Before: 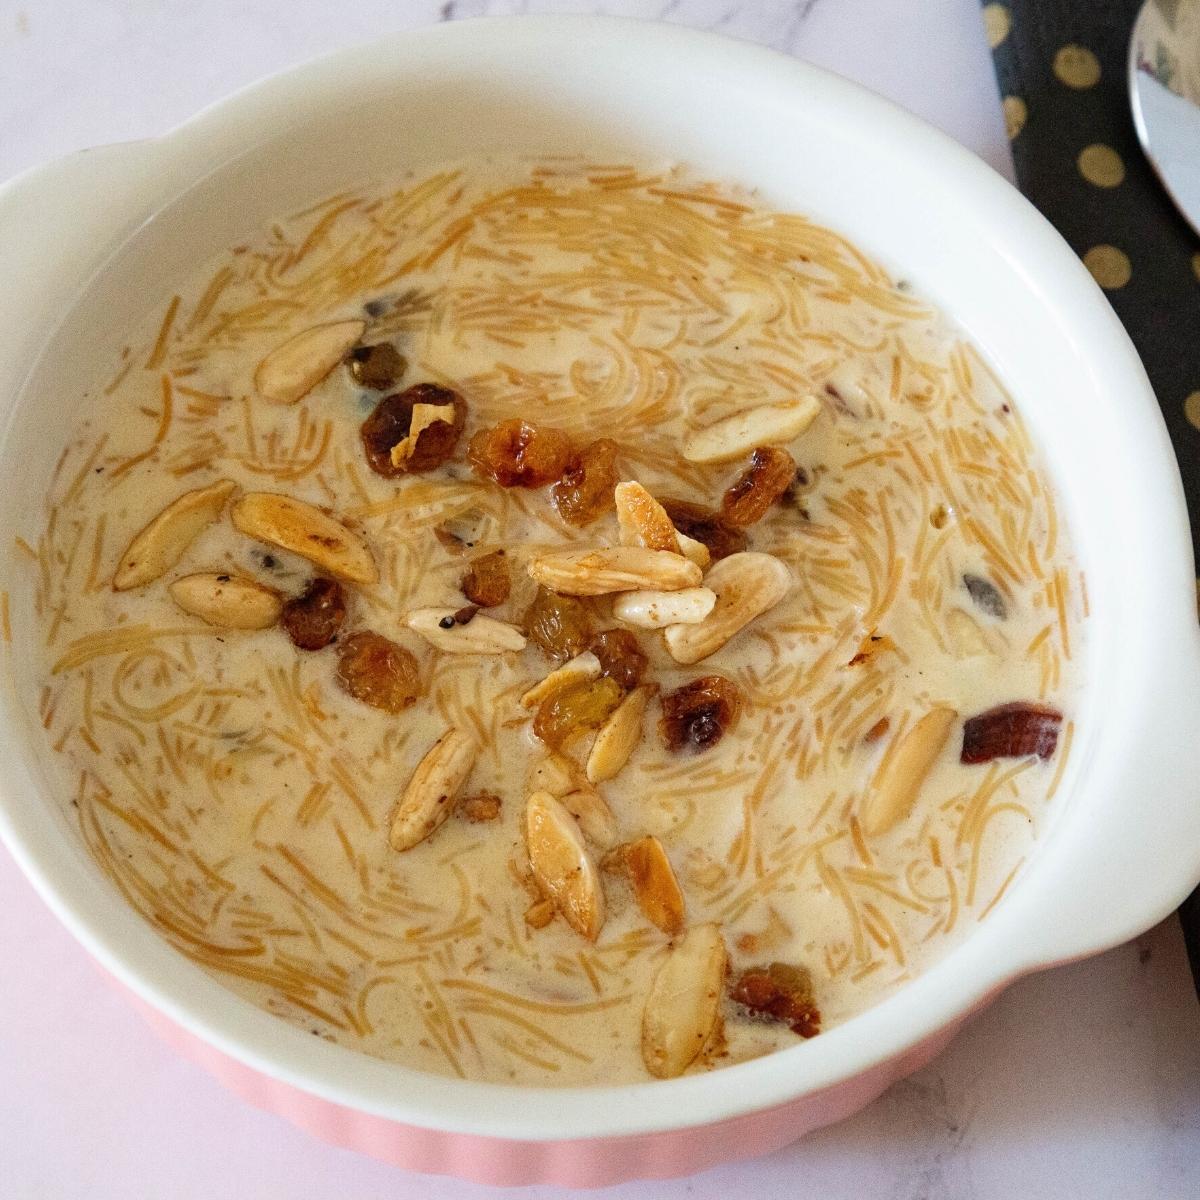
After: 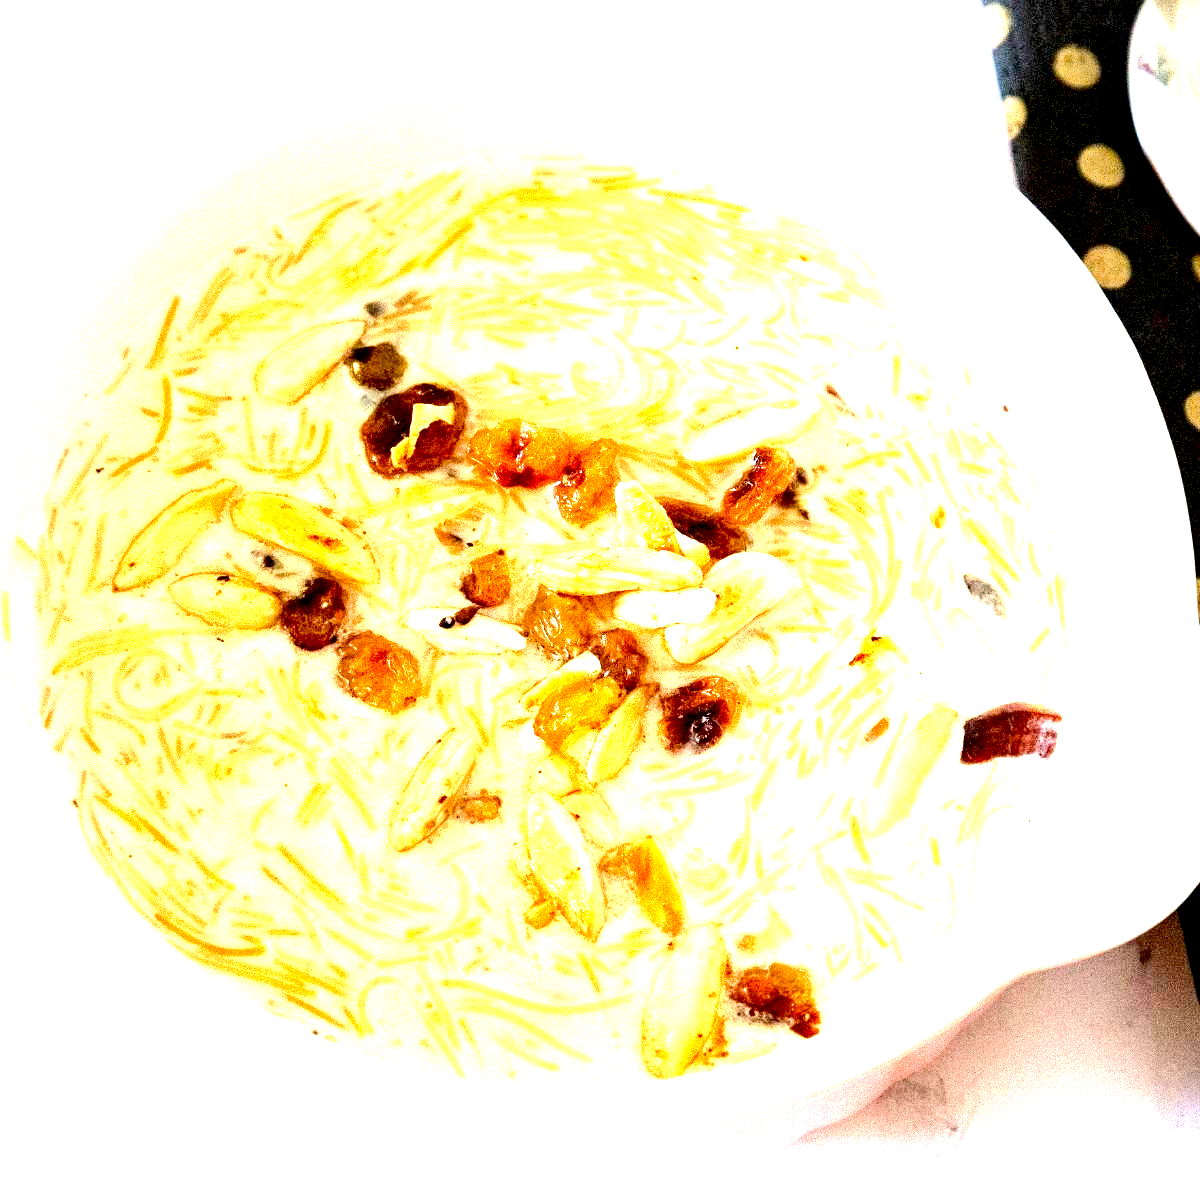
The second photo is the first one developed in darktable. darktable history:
tone equalizer: -8 EV -0.778 EV, -7 EV -0.677 EV, -6 EV -0.632 EV, -5 EV -0.425 EV, -3 EV 0.394 EV, -2 EV 0.6 EV, -1 EV 0.676 EV, +0 EV 0.752 EV, edges refinement/feathering 500, mask exposure compensation -1.57 EV, preserve details no
exposure: black level correction 0.014, exposure 1.768 EV, compensate exposure bias true, compensate highlight preservation false
